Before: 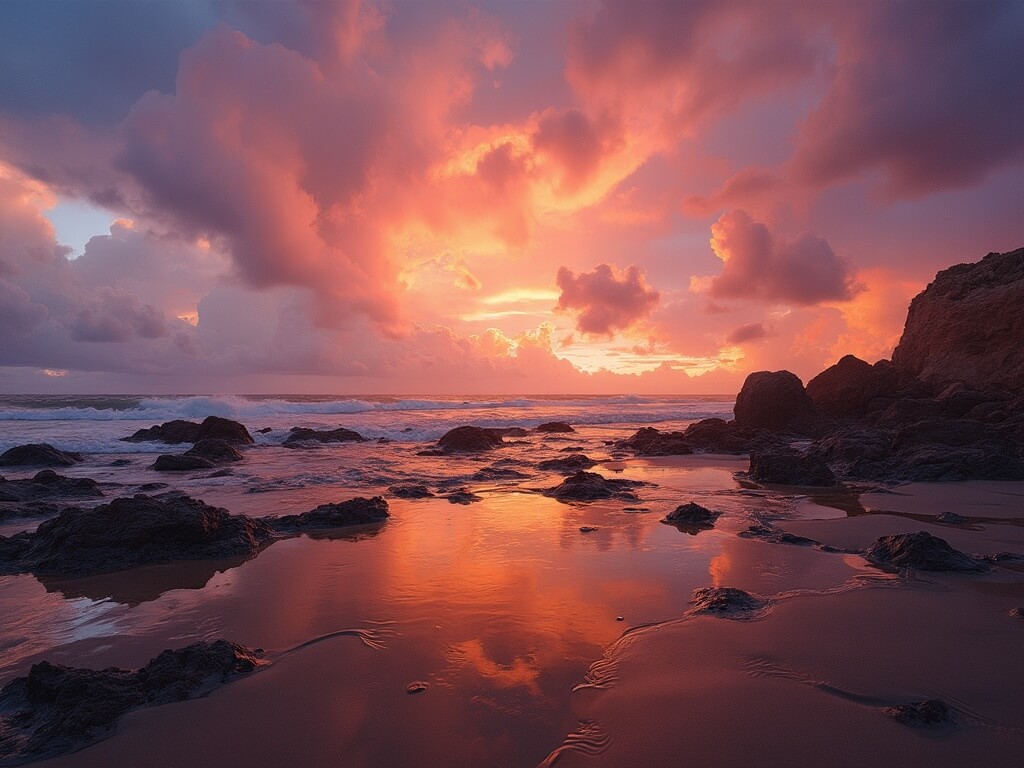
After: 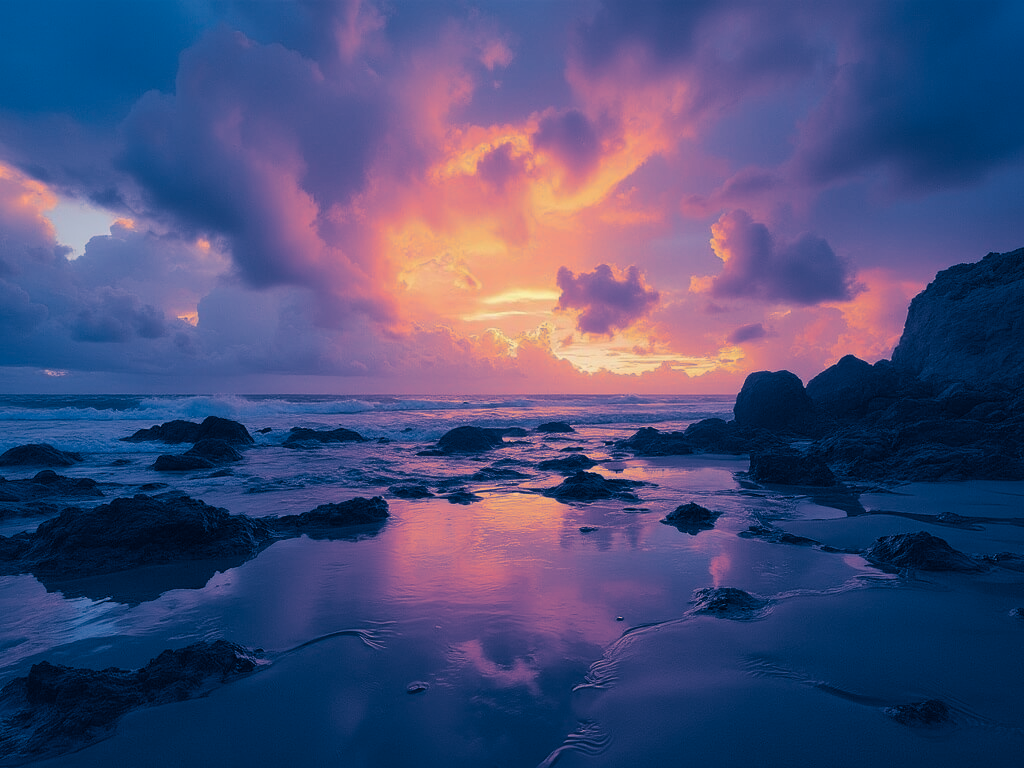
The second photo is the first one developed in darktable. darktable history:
shadows and highlights: on, module defaults
split-toning: shadows › hue 226.8°, shadows › saturation 1, highlights › saturation 0, balance -61.41
white balance: red 1, blue 1
